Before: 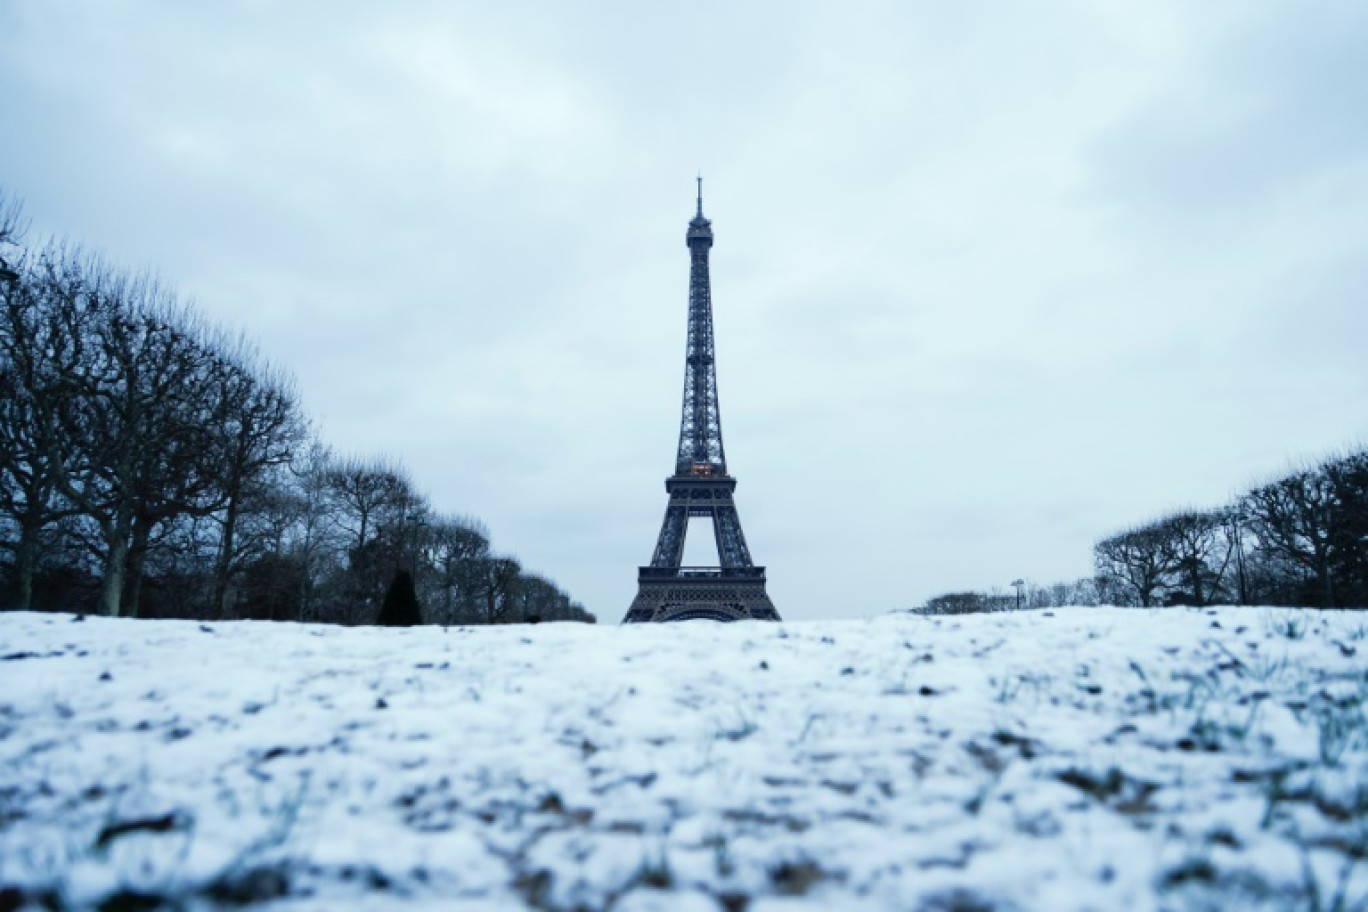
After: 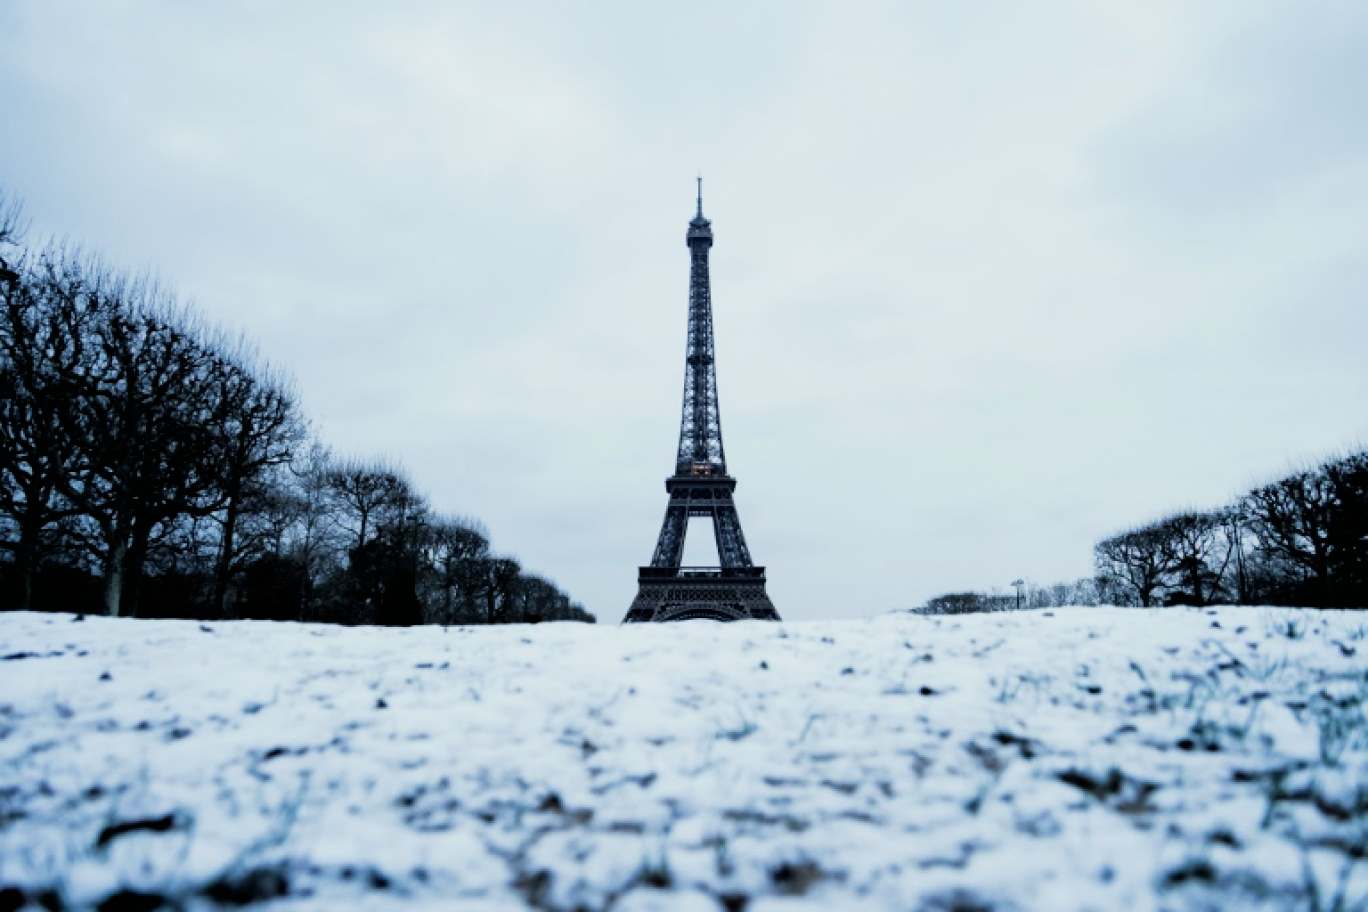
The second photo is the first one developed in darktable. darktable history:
filmic rgb: black relative exposure -5.03 EV, white relative exposure 3.19 EV, hardness 3.47, contrast 1.183, highlights saturation mix -49.69%
